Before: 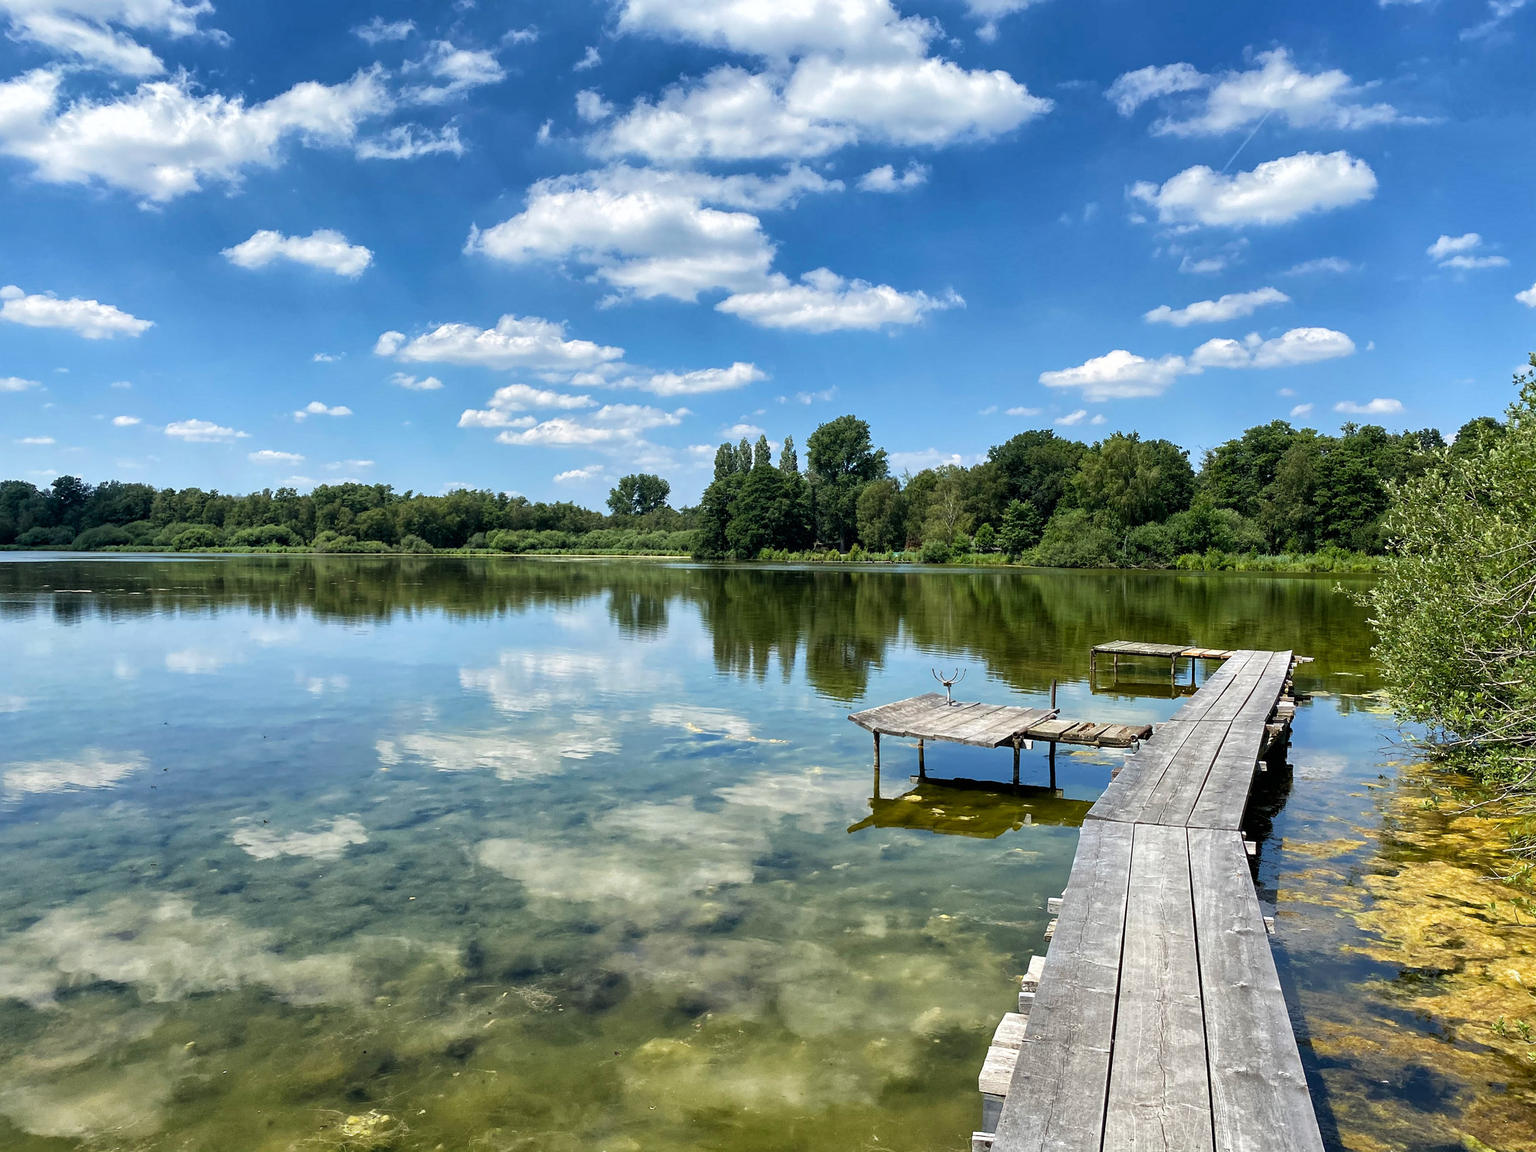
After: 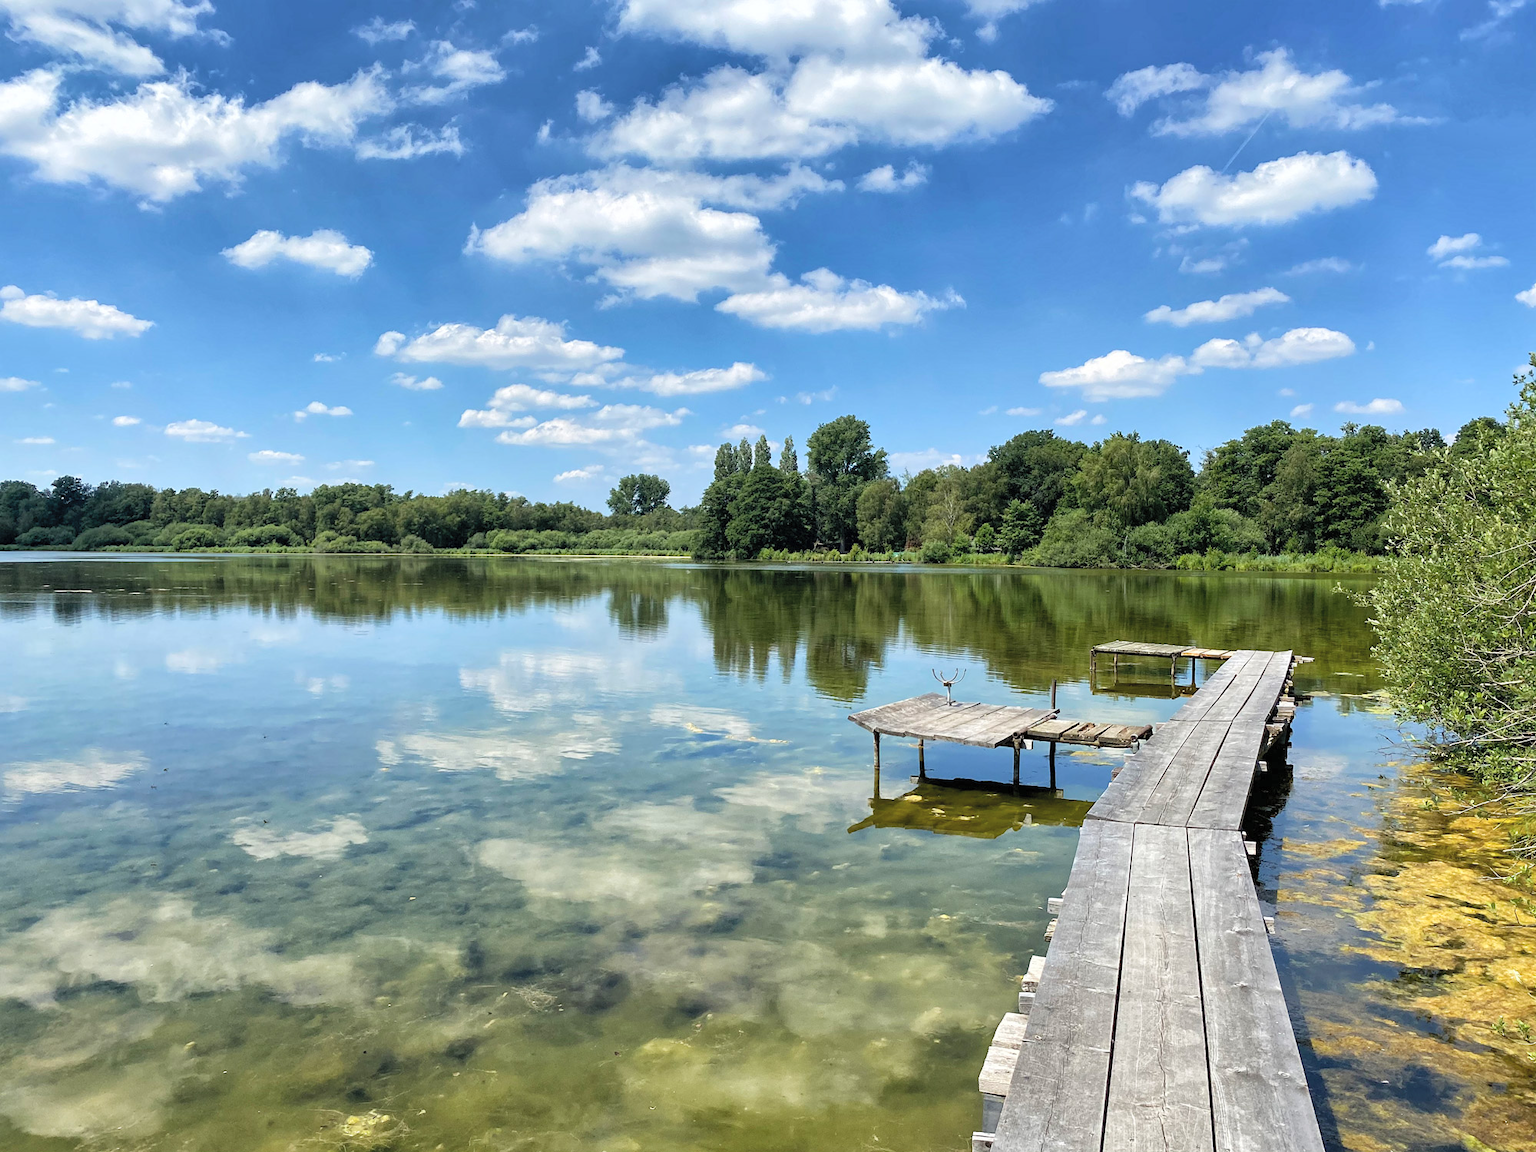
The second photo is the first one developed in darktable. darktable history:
shadows and highlights: shadows 37.27, highlights -28.18, soften with gaussian
contrast brightness saturation: brightness 0.13
